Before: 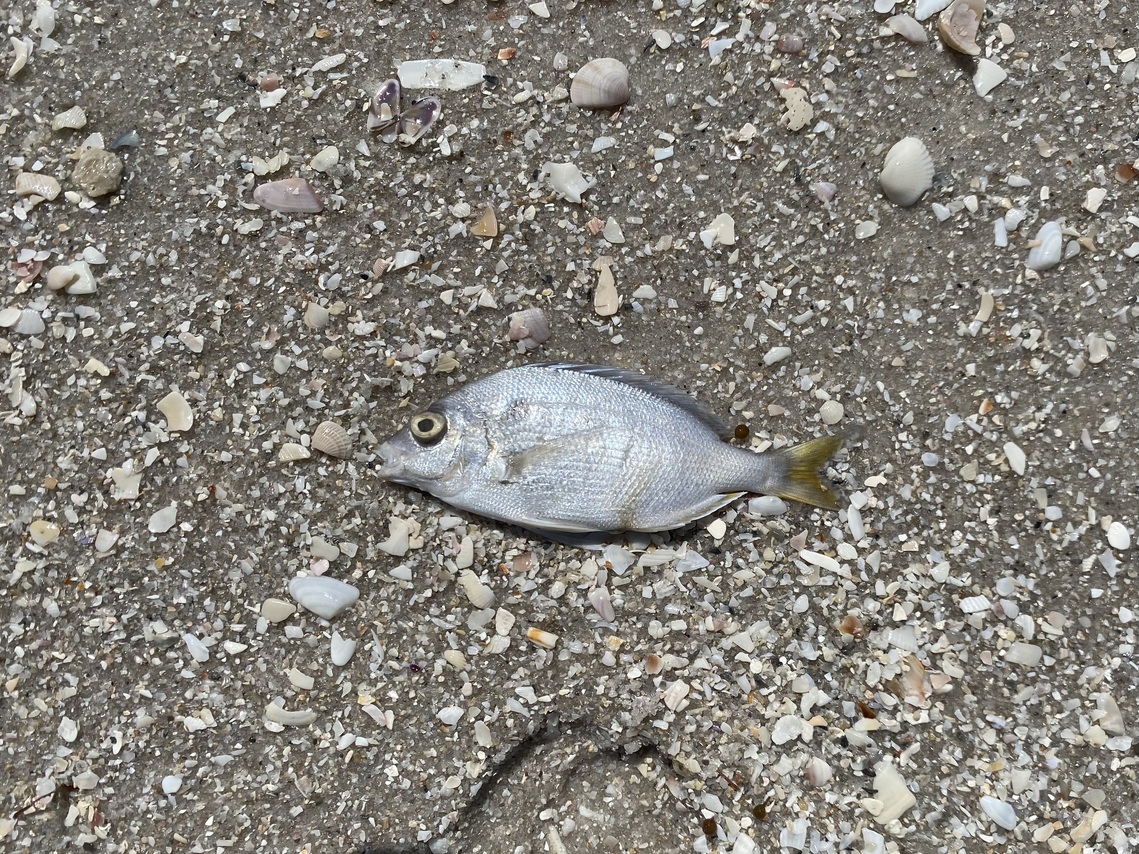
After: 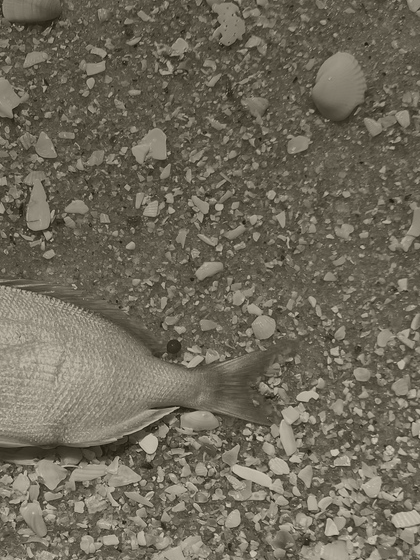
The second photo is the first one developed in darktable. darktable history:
graduated density: hue 238.83°, saturation 50%
crop and rotate: left 49.936%, top 10.094%, right 13.136%, bottom 24.256%
exposure: black level correction 0, exposure 0.5 EV, compensate exposure bias true, compensate highlight preservation false
colorize: hue 41.44°, saturation 22%, source mix 60%, lightness 10.61%
